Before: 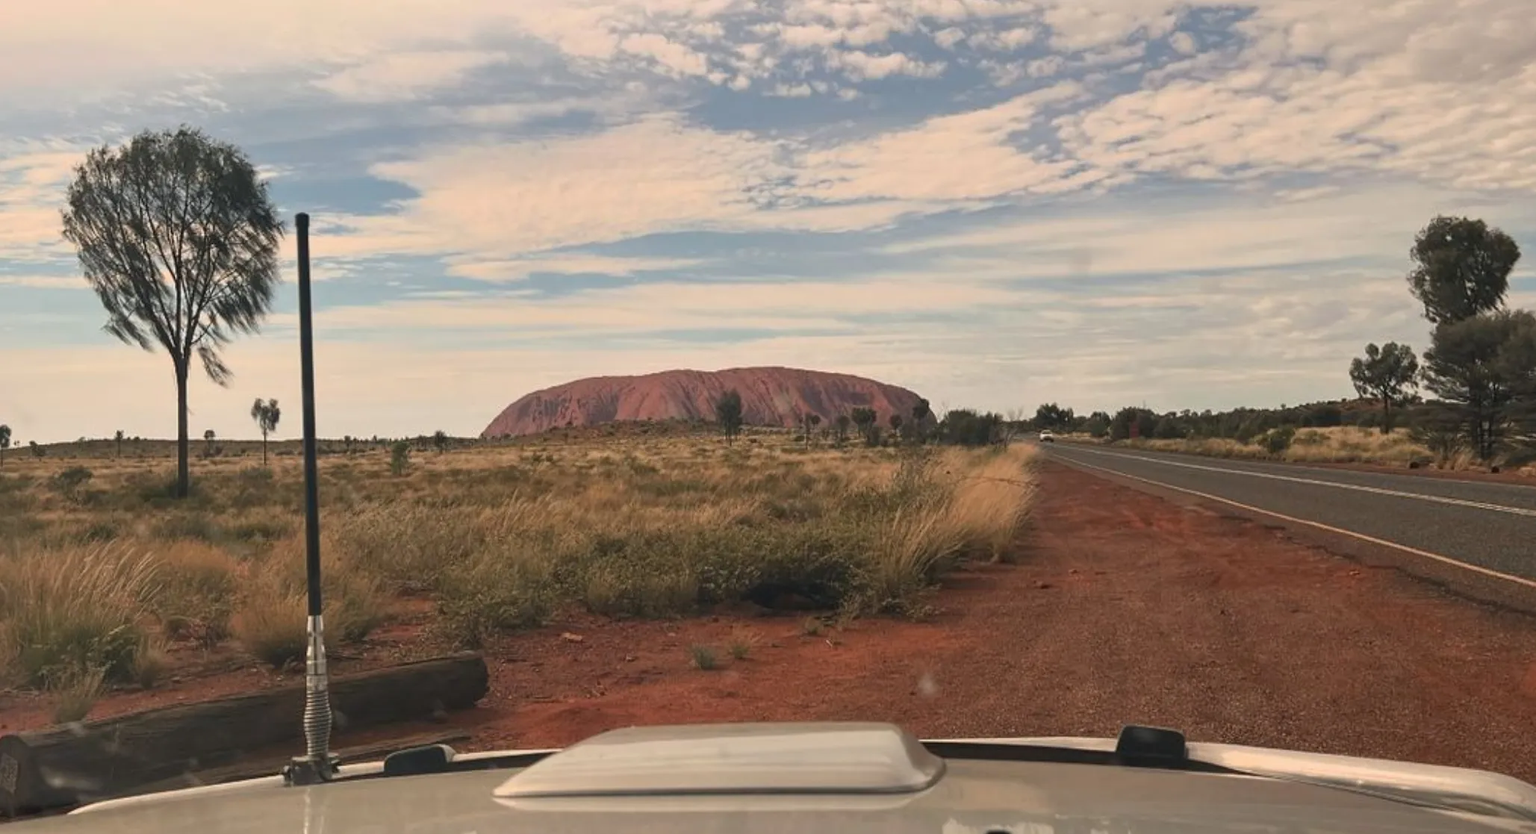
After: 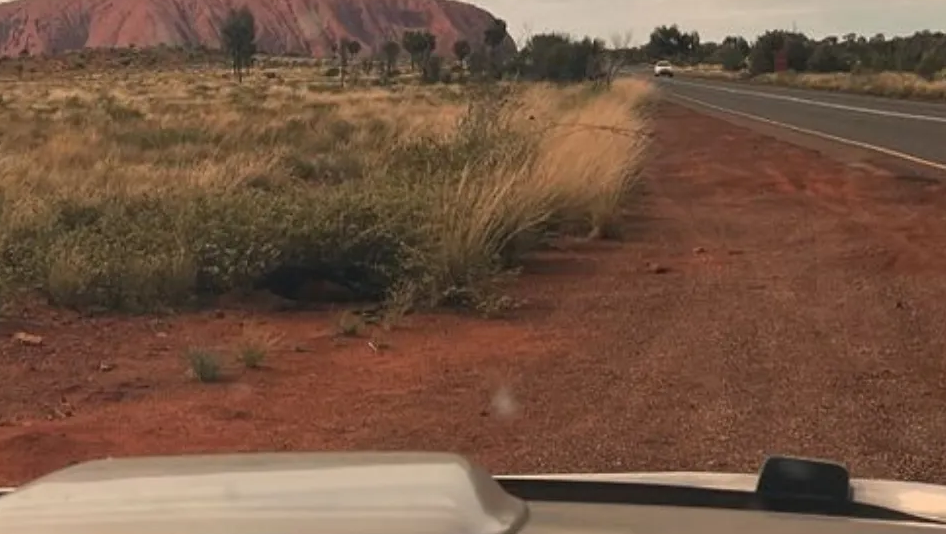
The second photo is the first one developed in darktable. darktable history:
crop: left 35.925%, top 46.132%, right 18.063%, bottom 6.014%
